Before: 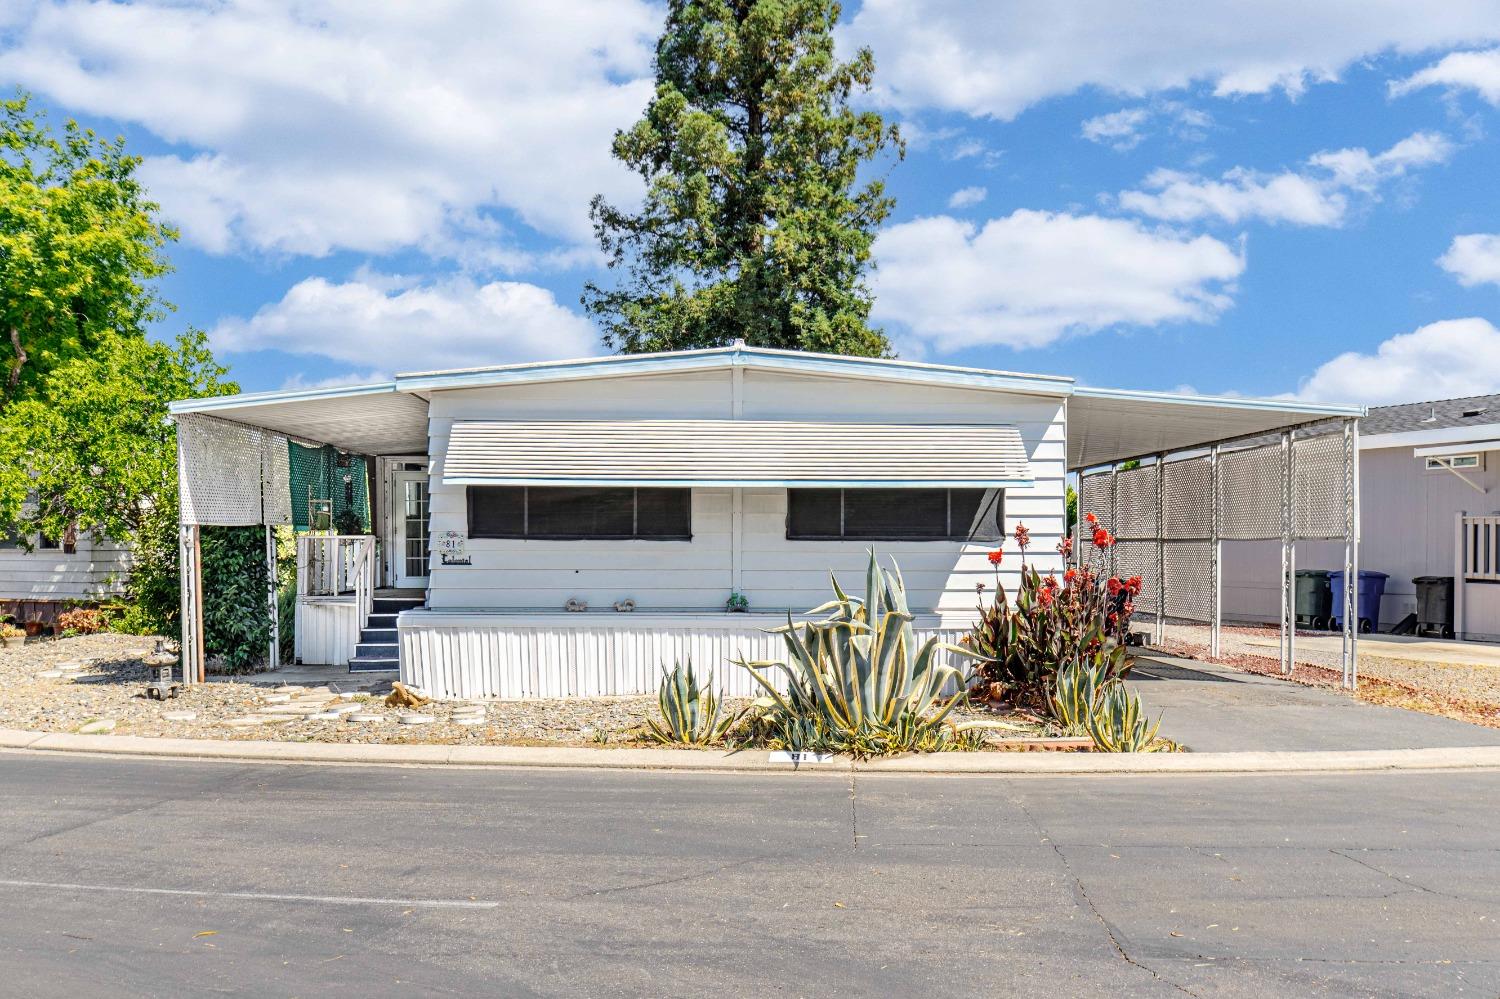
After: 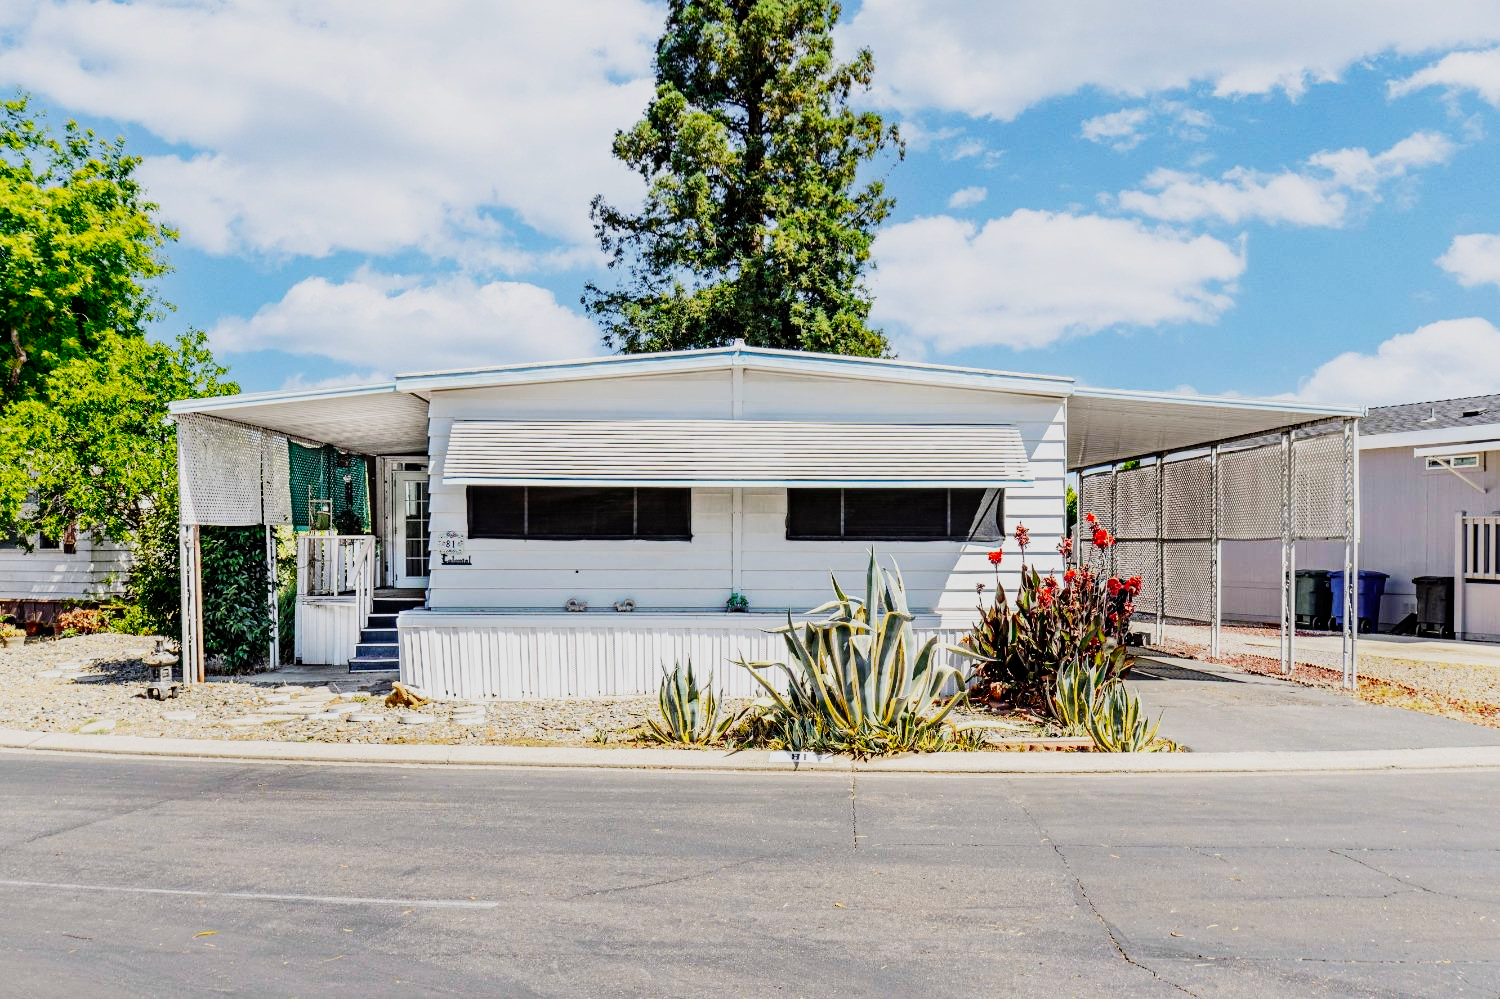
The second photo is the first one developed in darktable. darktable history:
color balance: lift [1, 1, 0.999, 1.001], gamma [1, 1.003, 1.005, 0.995], gain [1, 0.992, 0.988, 1.012], contrast 5%, output saturation 110%
sigmoid: contrast 1.7, skew -0.2, preserve hue 0%, red attenuation 0.1, red rotation 0.035, green attenuation 0.1, green rotation -0.017, blue attenuation 0.15, blue rotation -0.052, base primaries Rec2020
